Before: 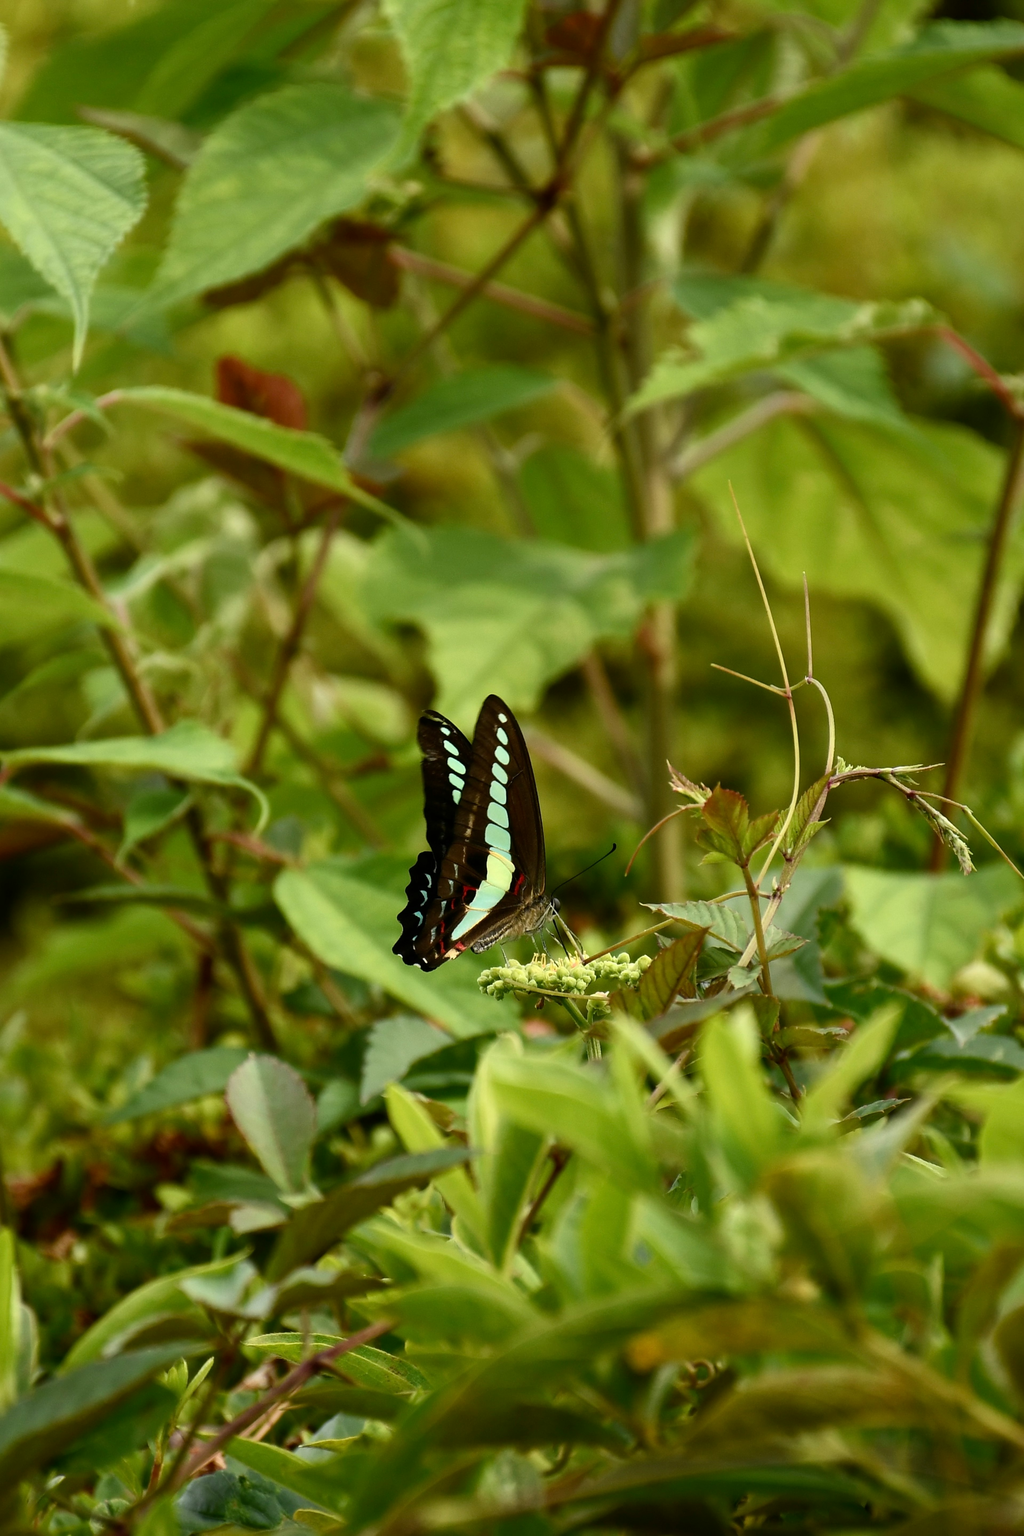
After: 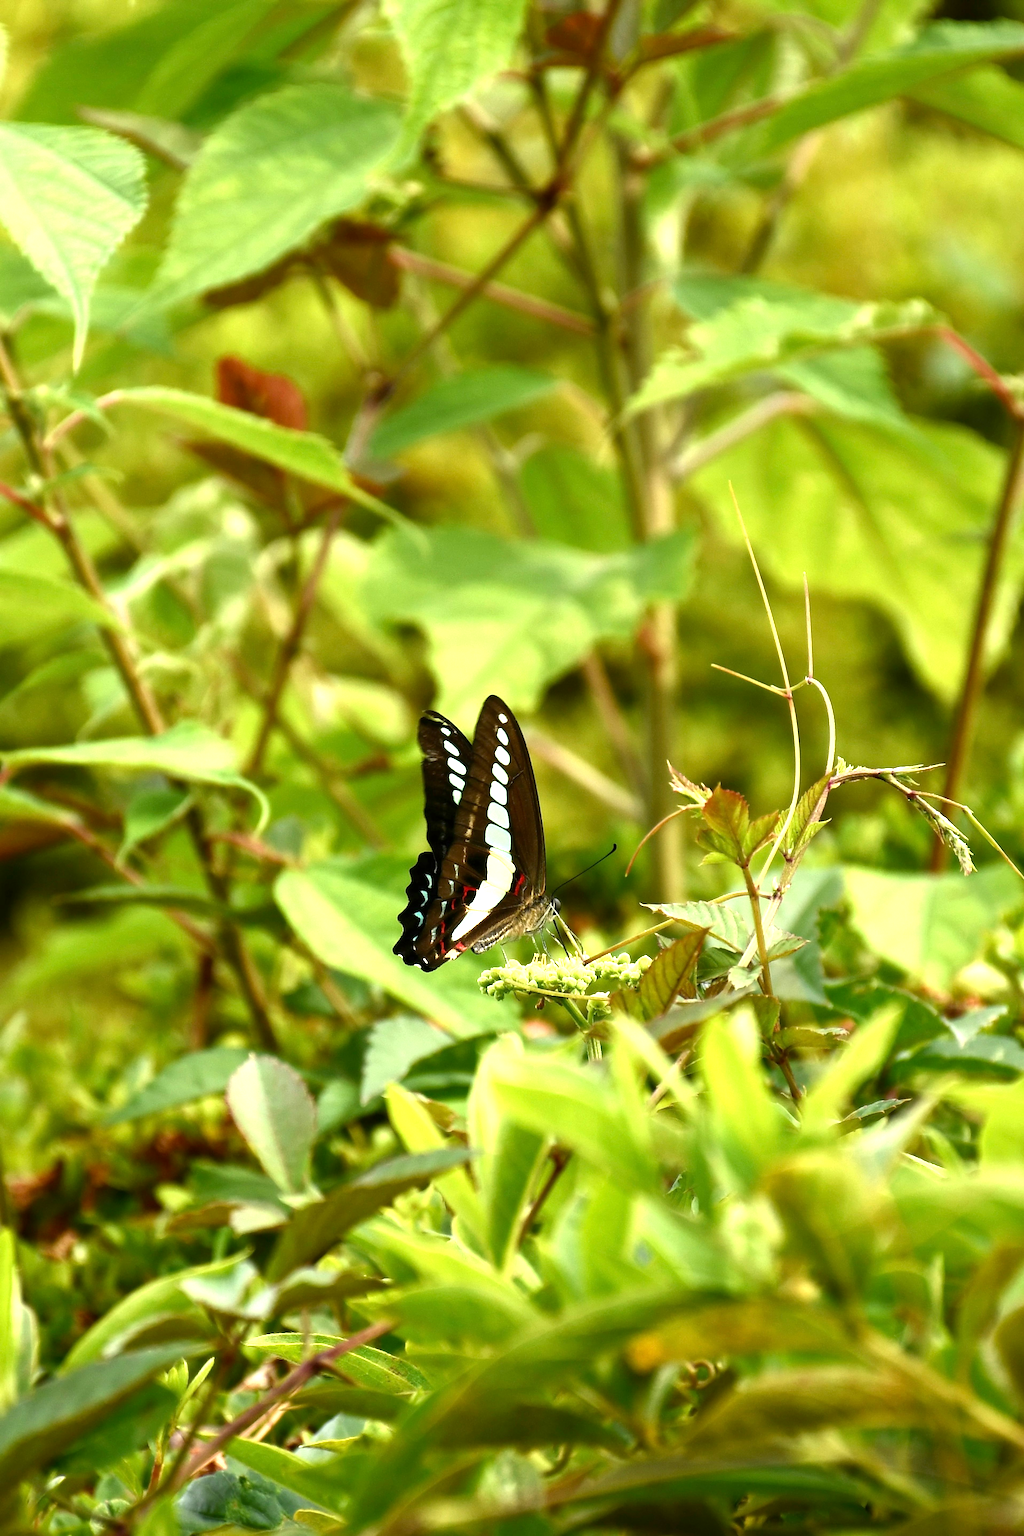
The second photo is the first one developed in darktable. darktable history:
color zones: curves: ch0 [(0, 0.5) (0.143, 0.5) (0.286, 0.5) (0.429, 0.5) (0.571, 0.5) (0.714, 0.476) (0.857, 0.5) (1, 0.5)]; ch2 [(0, 0.5) (0.143, 0.5) (0.286, 0.5) (0.429, 0.5) (0.571, 0.5) (0.714, 0.487) (0.857, 0.5) (1, 0.5)]
exposure: exposure 1.25 EV, compensate exposure bias true, compensate highlight preservation false
